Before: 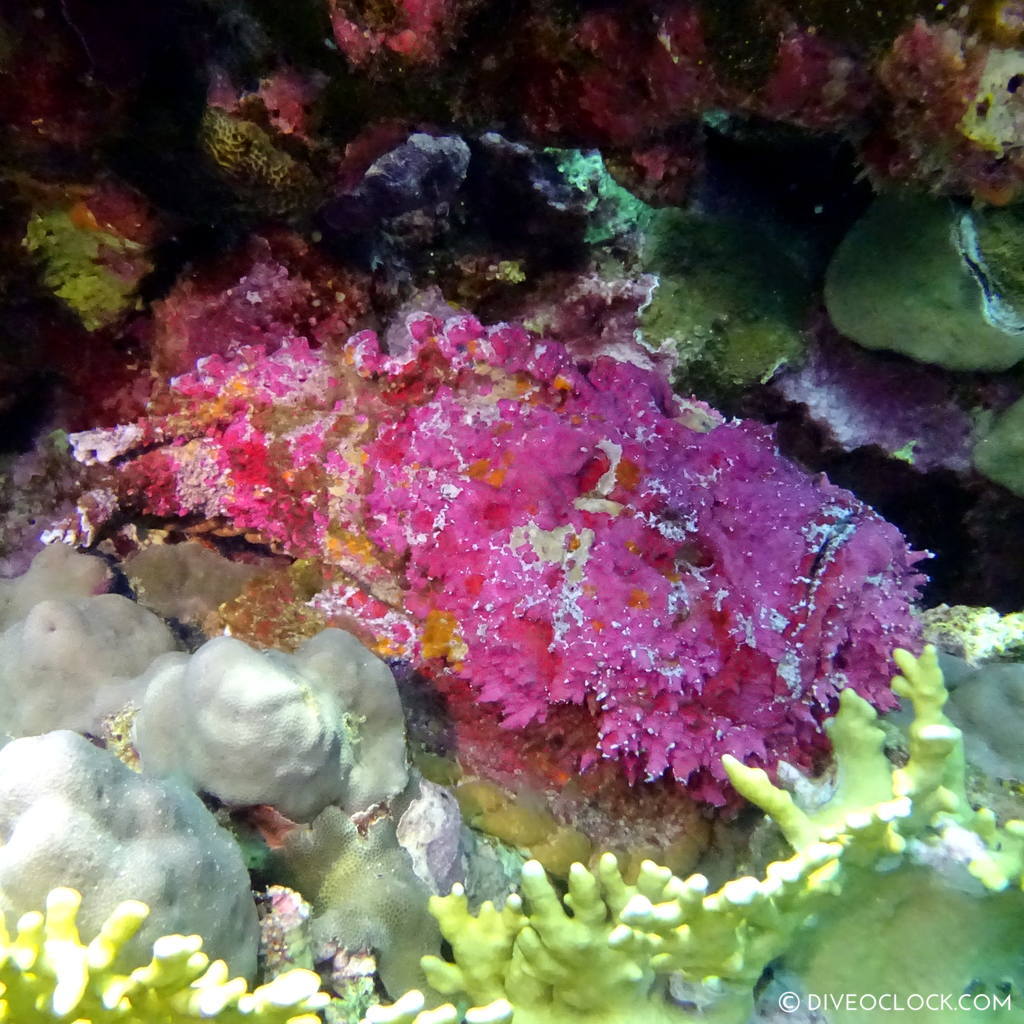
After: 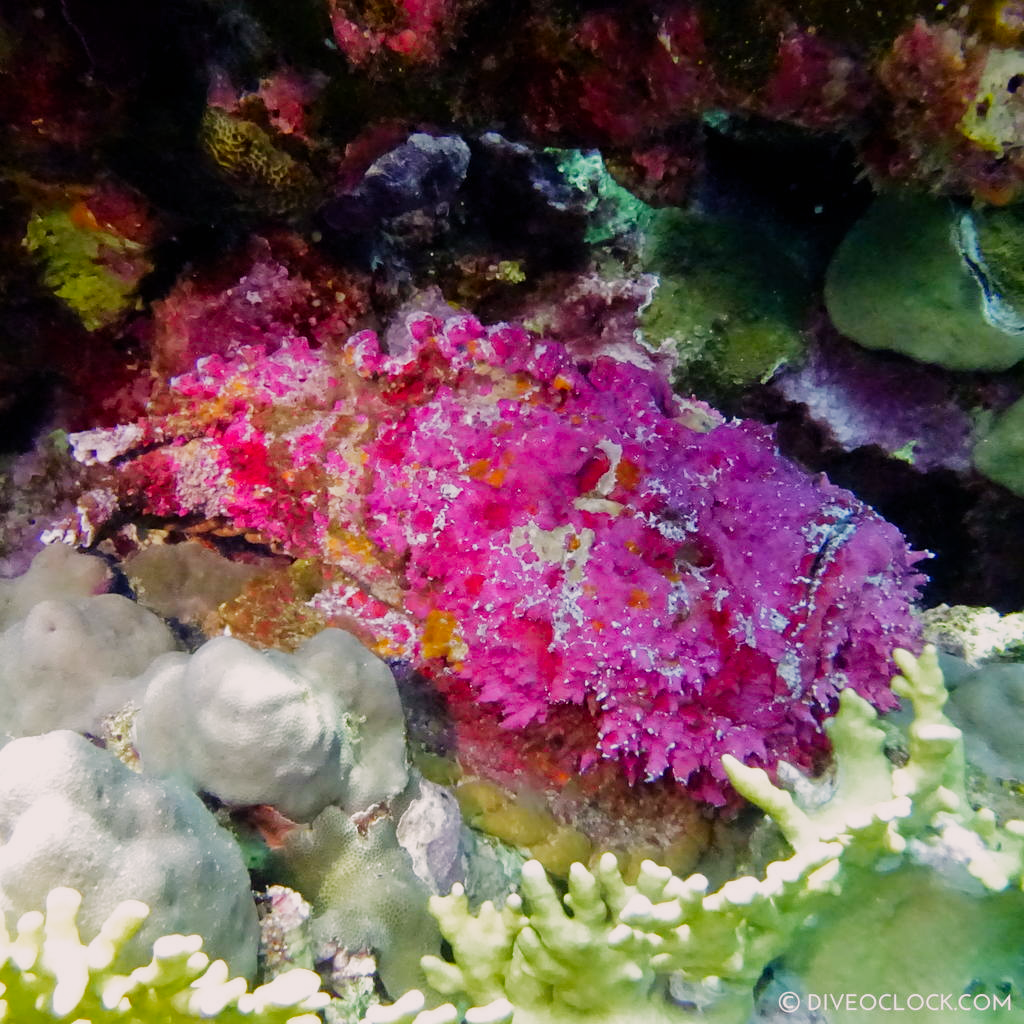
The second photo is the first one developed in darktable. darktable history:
filmic rgb: black relative exposure -16 EV, white relative exposure 2.92 EV, hardness 10, add noise in highlights 0, preserve chrominance no, color science v3 (2019), use custom middle-gray values true, iterations of high-quality reconstruction 0, contrast in highlights soft
color correction: highlights a* 3.22, highlights b* 1.7, saturation 1.22
